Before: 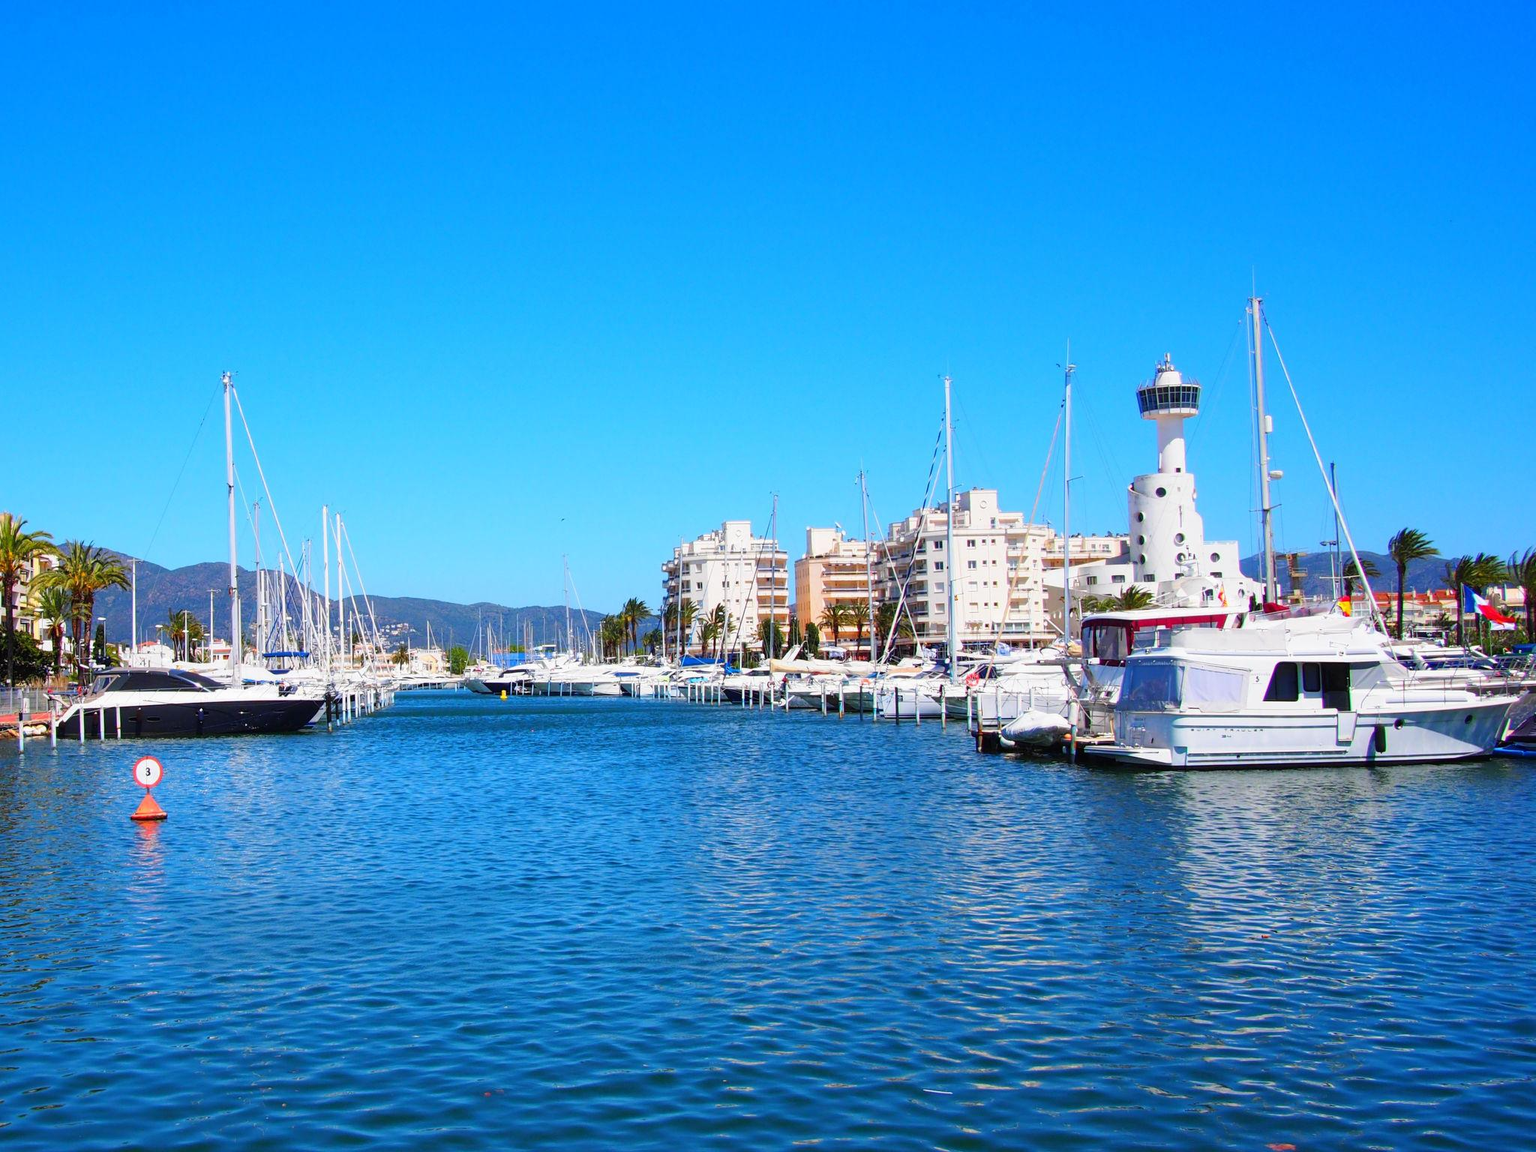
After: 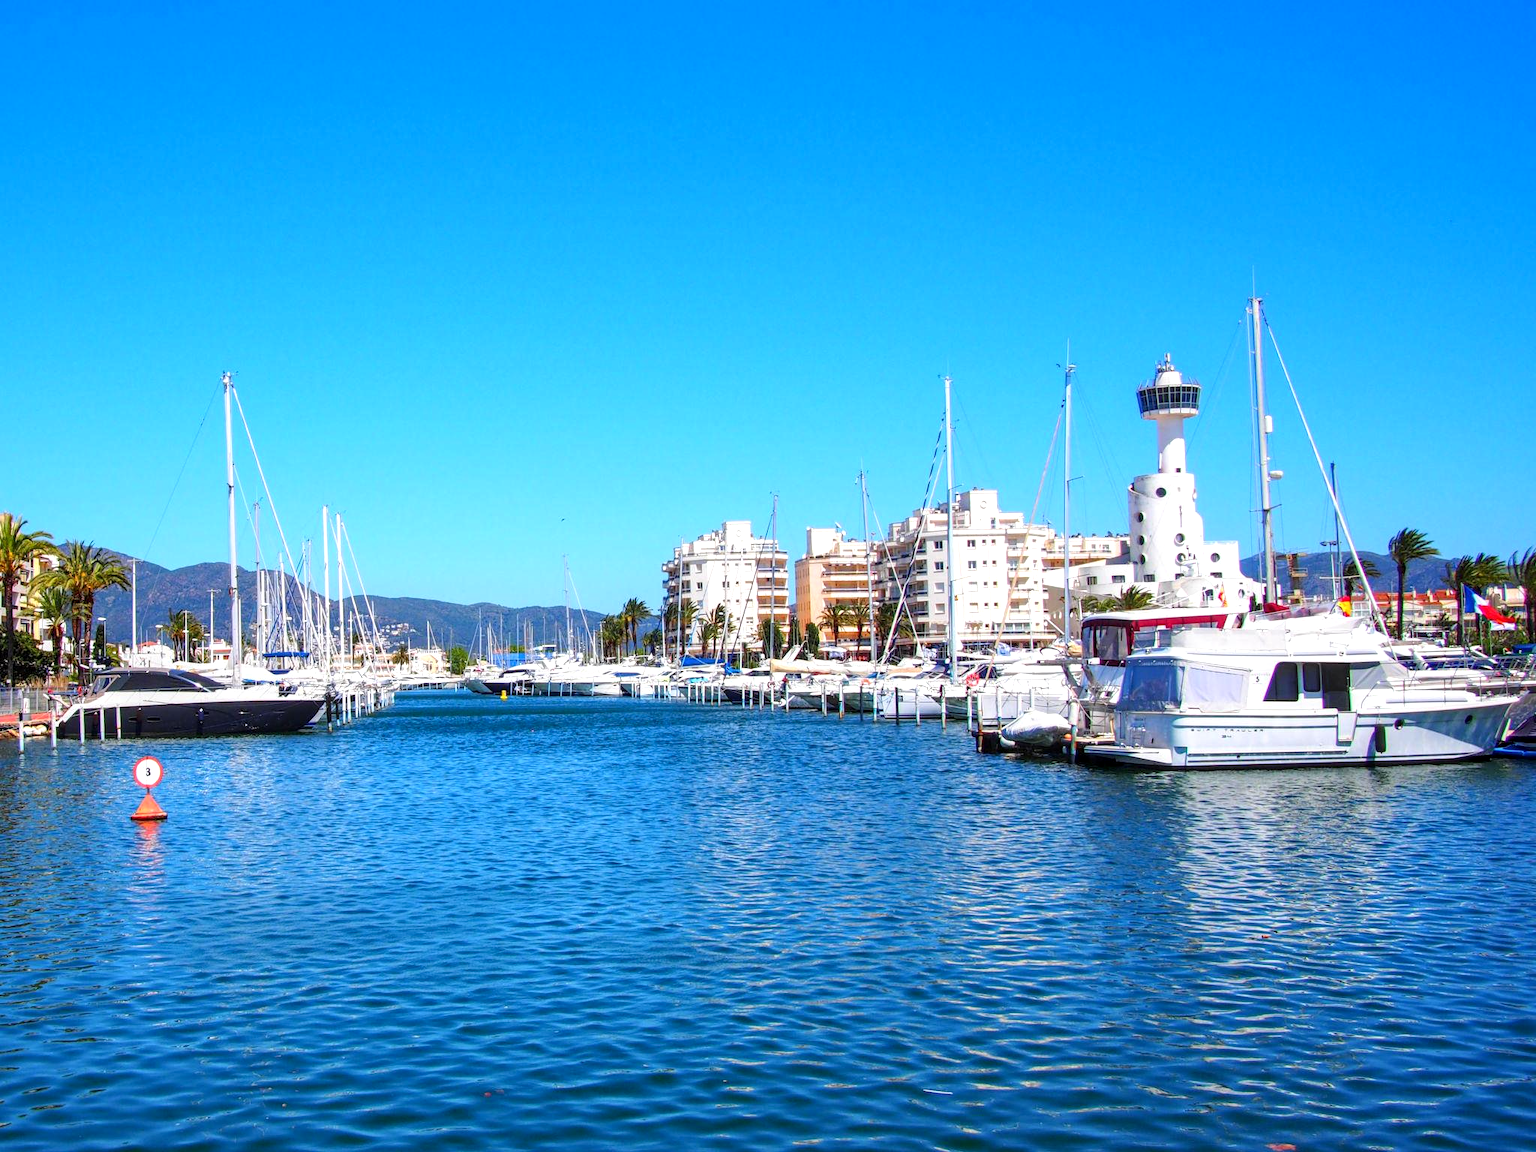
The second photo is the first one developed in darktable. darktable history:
local contrast: detail 130%
exposure: exposure 0.201 EV, compensate exposure bias true, compensate highlight preservation false
